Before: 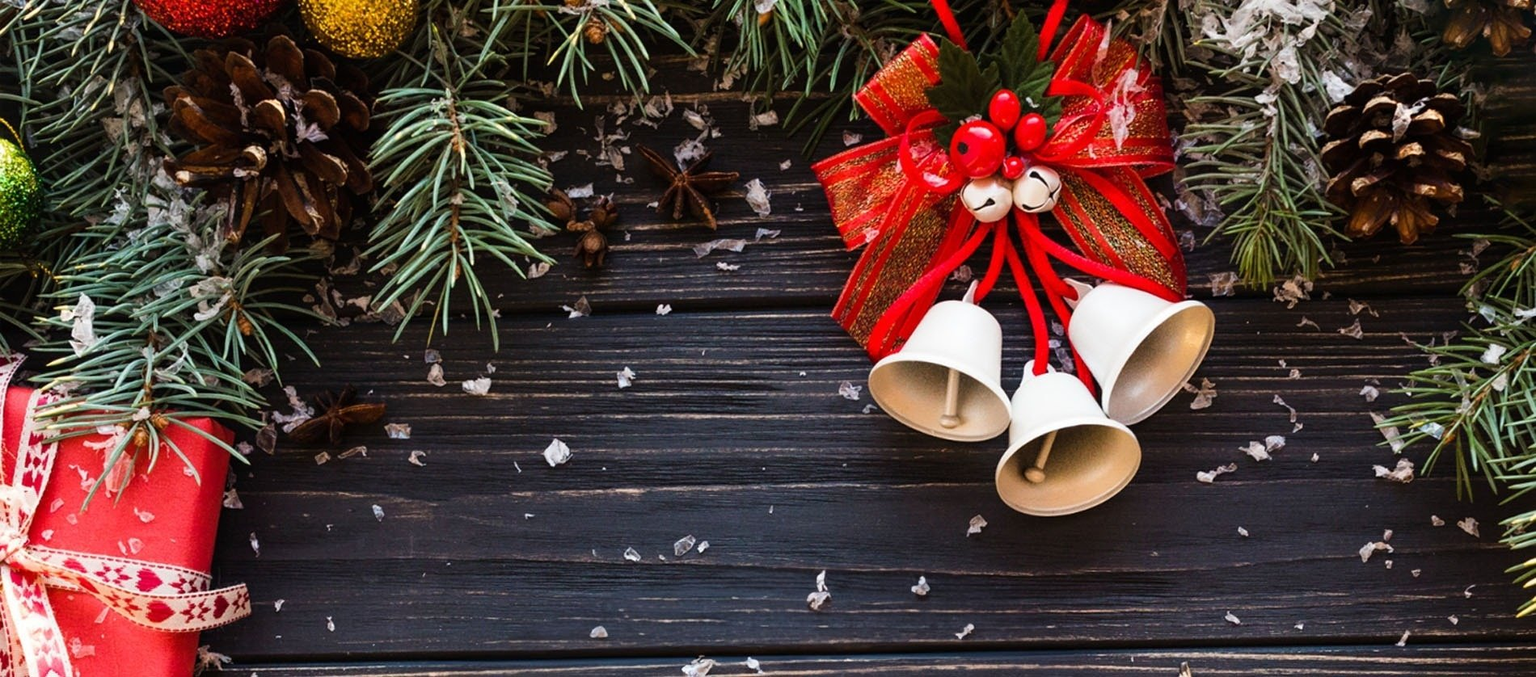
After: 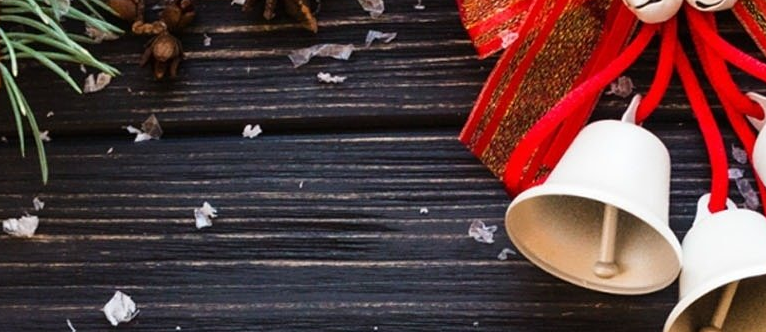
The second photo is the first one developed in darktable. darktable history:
crop: left 29.98%, top 30.115%, right 29.663%, bottom 30.253%
